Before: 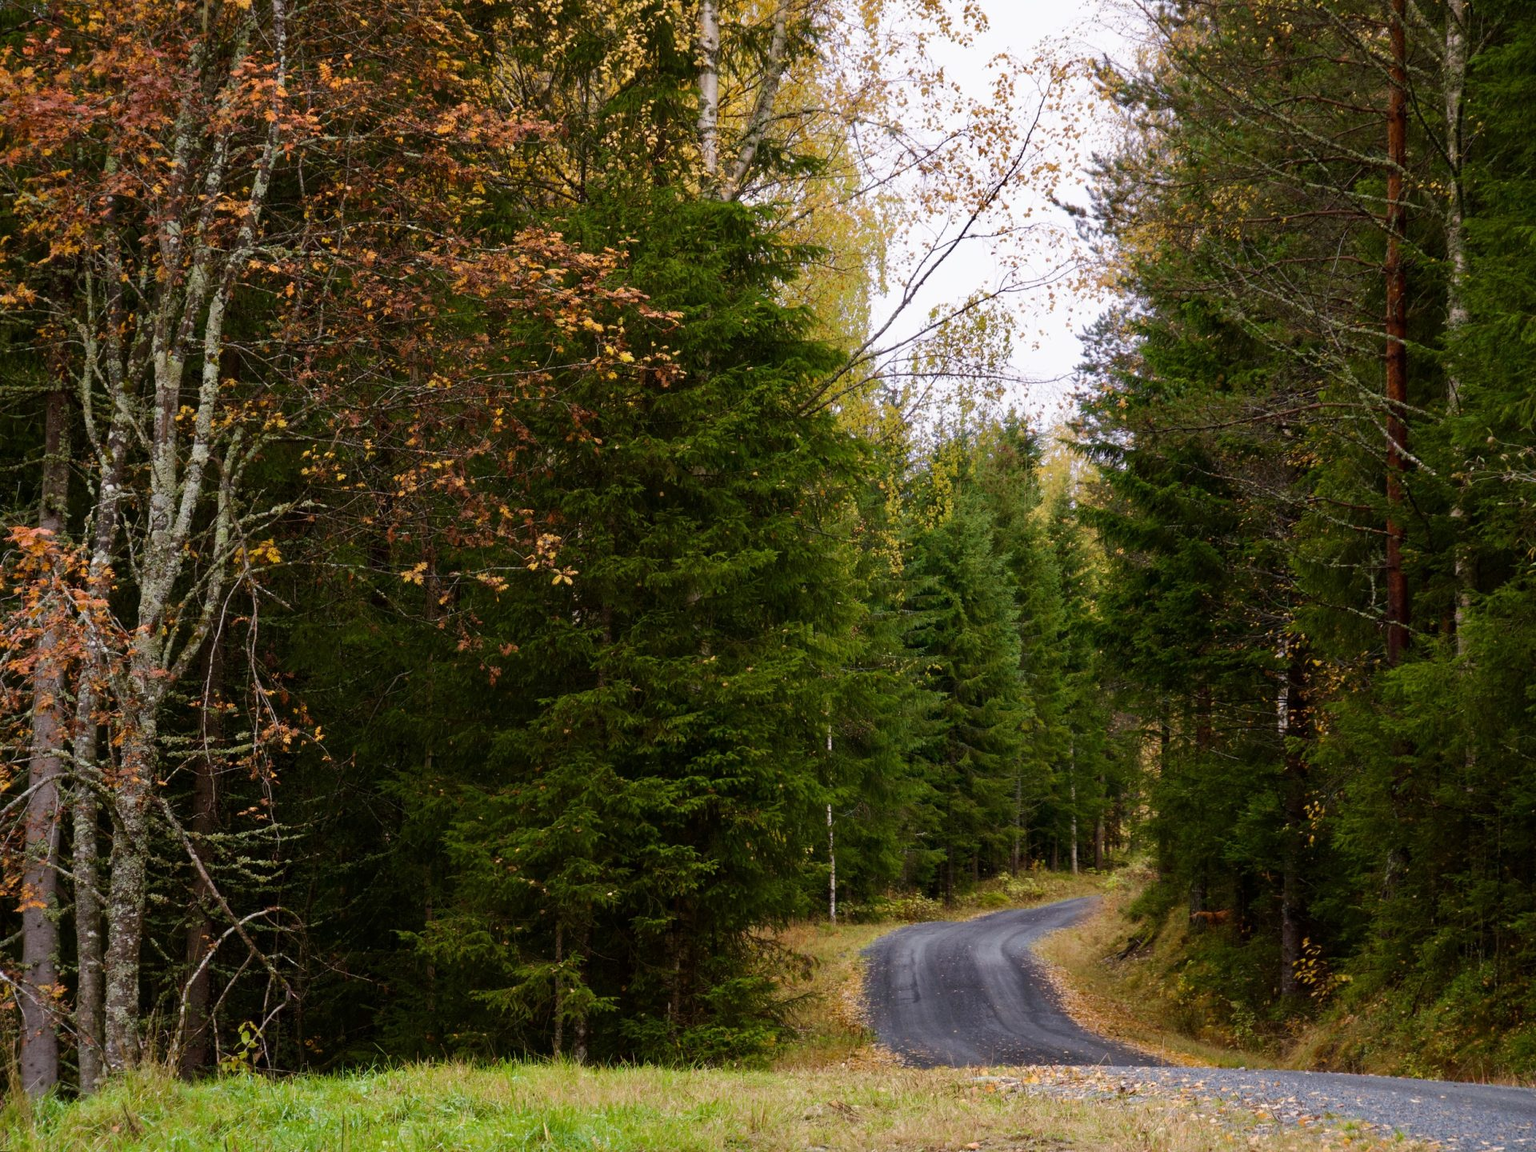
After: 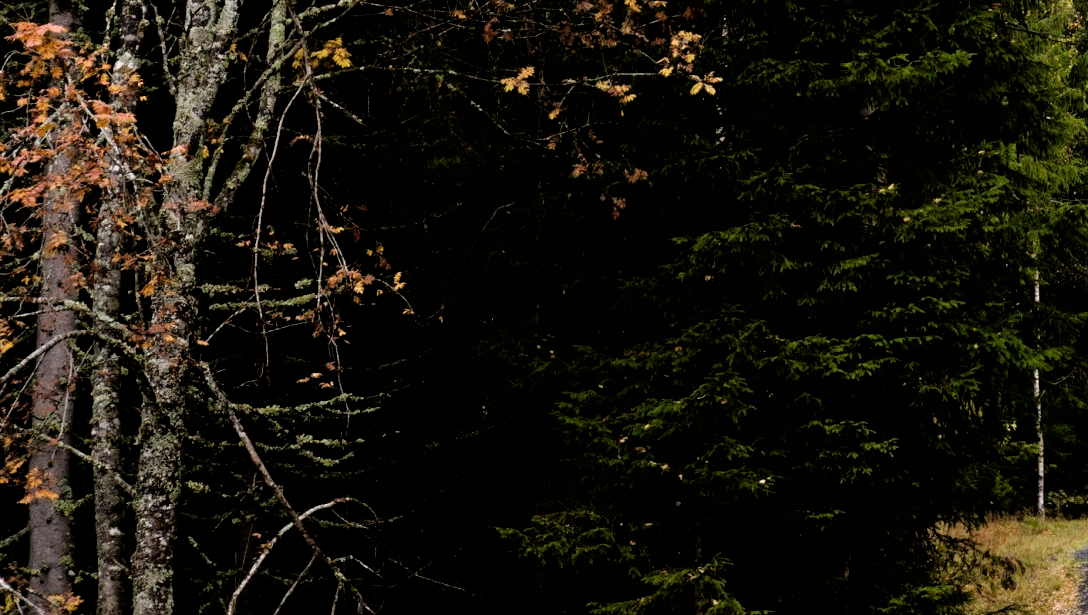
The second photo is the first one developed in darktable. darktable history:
crop: top 44.207%, right 43.283%, bottom 13.05%
filmic rgb: black relative exposure -3.64 EV, white relative exposure 2.43 EV, hardness 3.29
